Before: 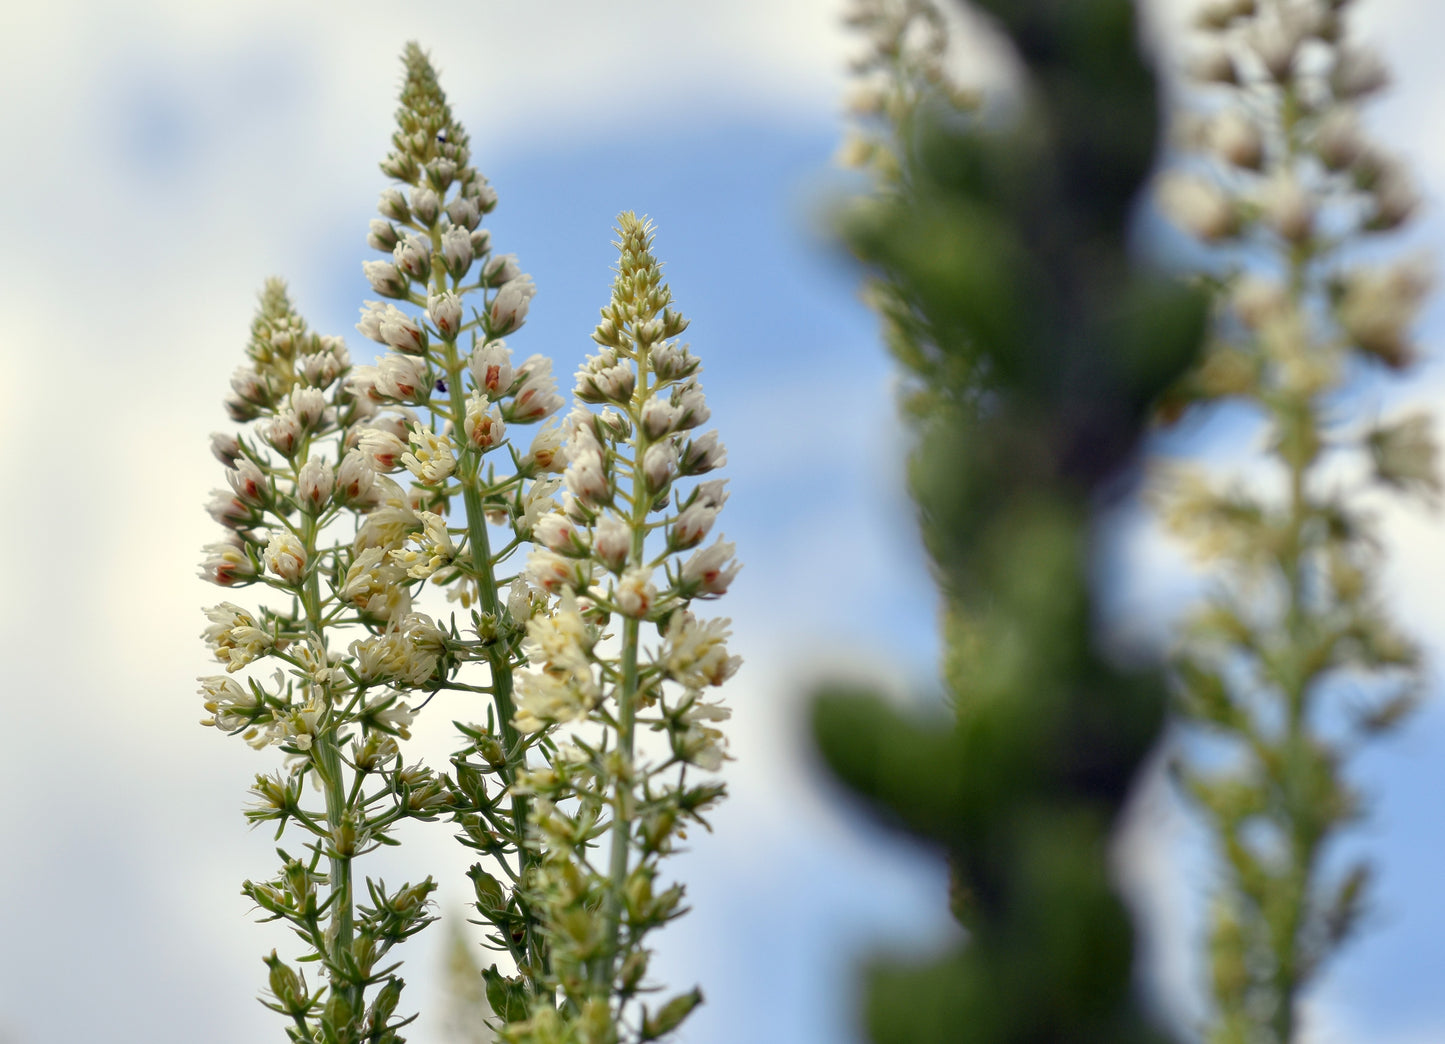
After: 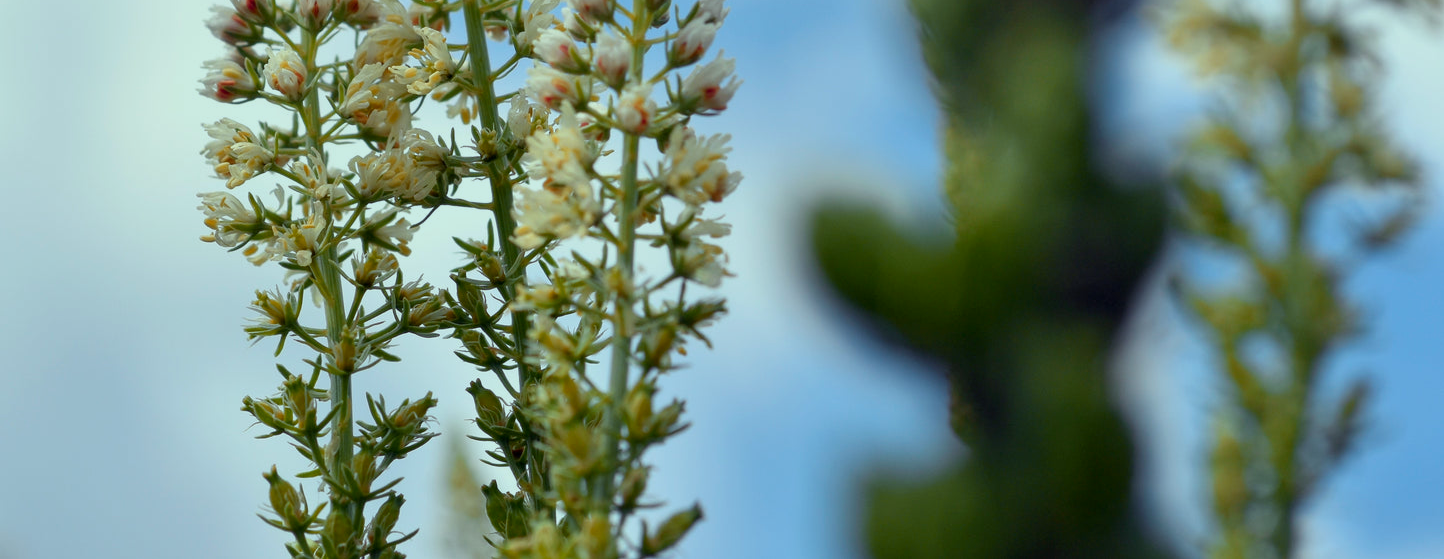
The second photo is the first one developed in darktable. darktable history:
color correction: highlights a* -9.96, highlights b* -10.18
color zones: curves: ch1 [(0.24, 0.634) (0.75, 0.5)]; ch2 [(0.253, 0.437) (0.745, 0.491)]
exposure: exposure -0.339 EV, compensate highlight preservation false
crop and rotate: top 46.426%, right 0.035%
